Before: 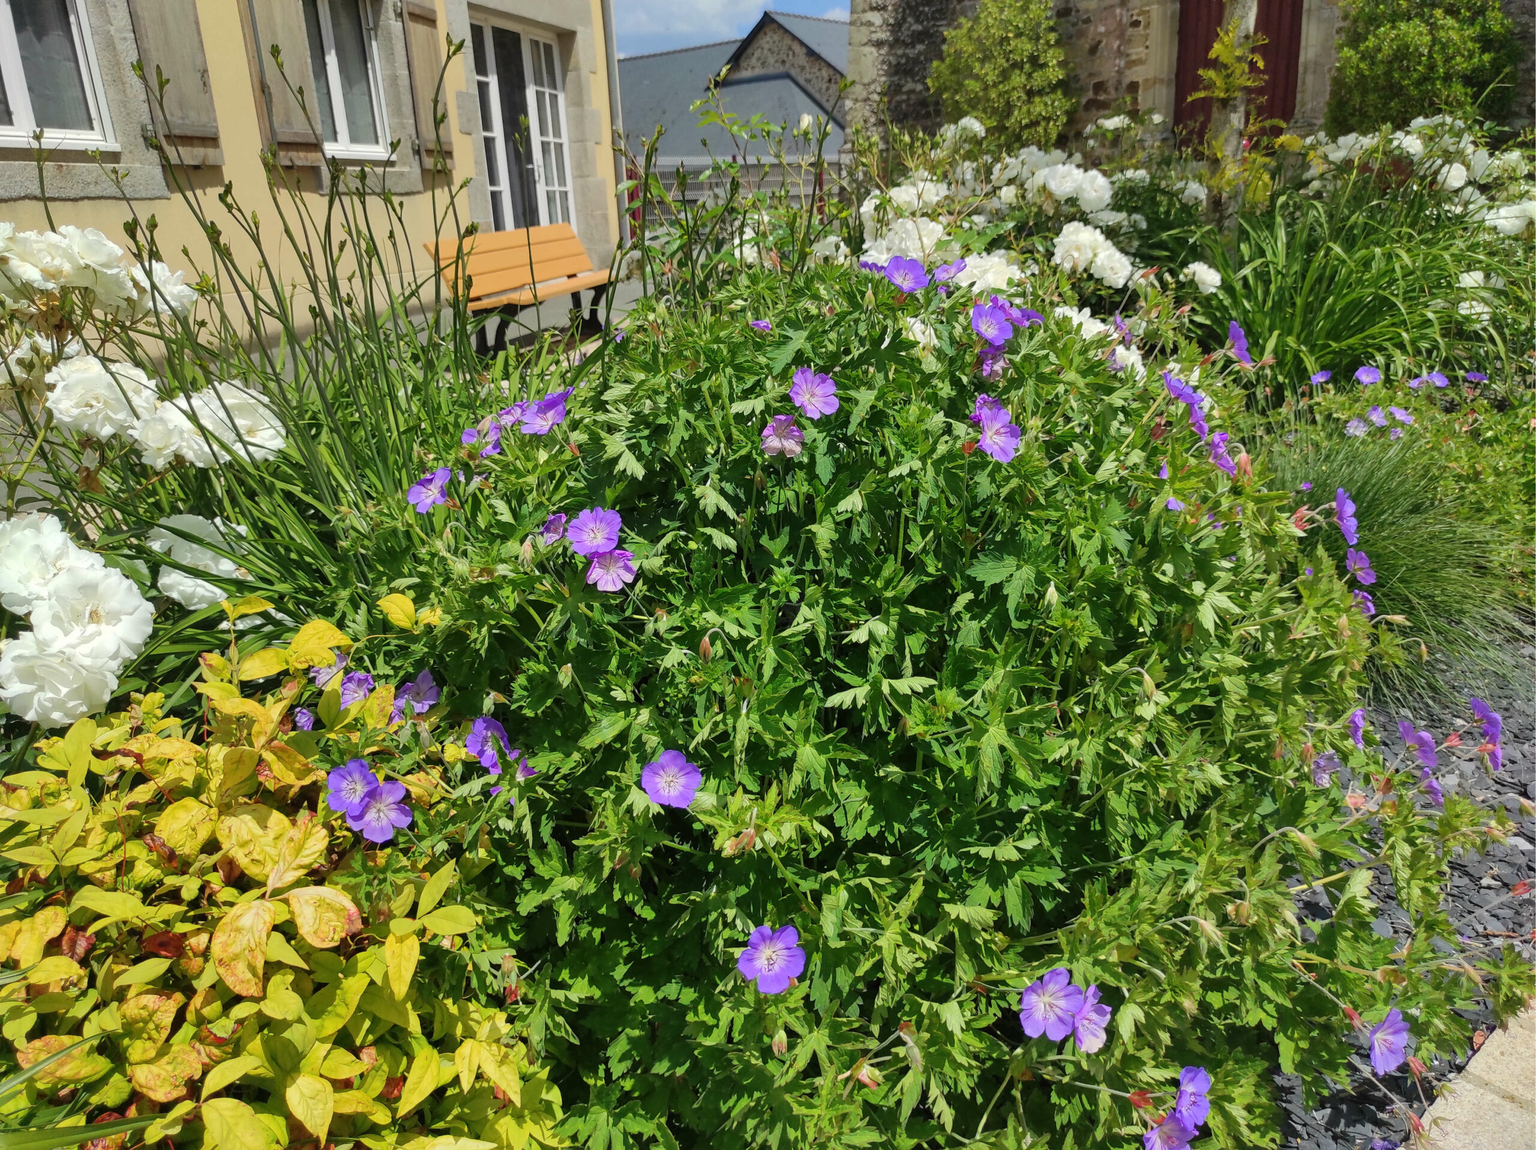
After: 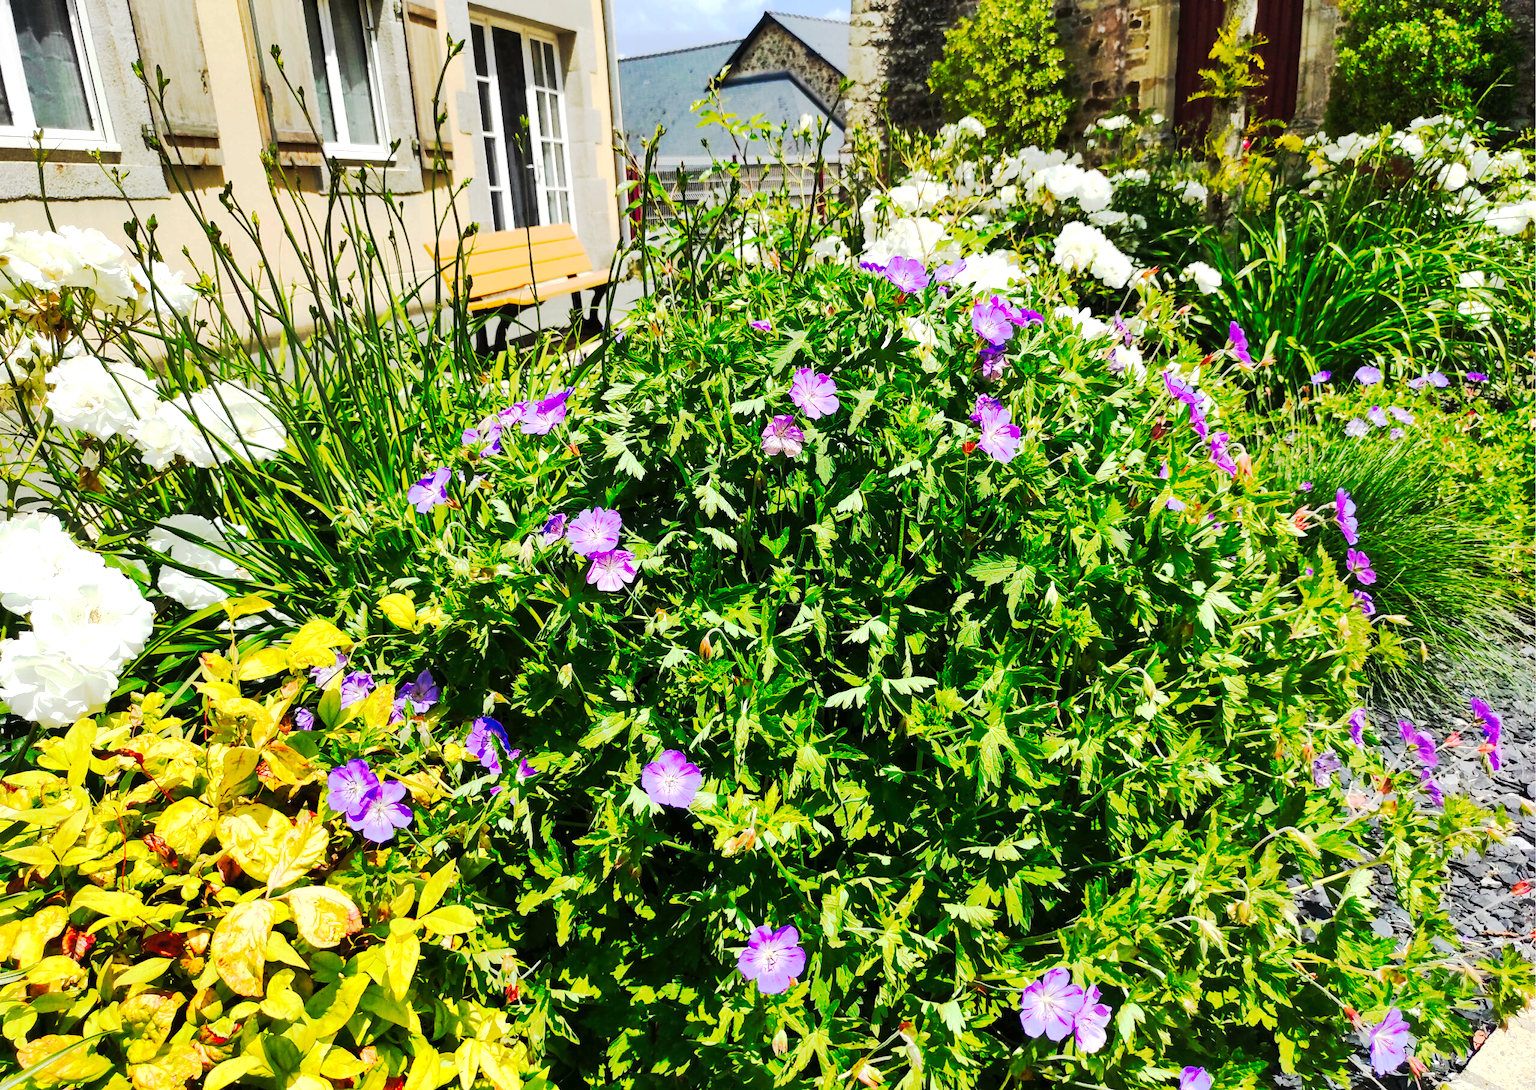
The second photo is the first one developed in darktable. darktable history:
crop and rotate: top 0.014%, bottom 5.141%
tone curve: curves: ch0 [(0, 0) (0.003, 0.002) (0.011, 0.002) (0.025, 0.002) (0.044, 0.007) (0.069, 0.014) (0.1, 0.026) (0.136, 0.04) (0.177, 0.061) (0.224, 0.1) (0.277, 0.151) (0.335, 0.198) (0.399, 0.272) (0.468, 0.387) (0.543, 0.553) (0.623, 0.716) (0.709, 0.8) (0.801, 0.855) (0.898, 0.897) (1, 1)], preserve colors none
exposure: black level correction 0, exposure 0.698 EV, compensate highlight preservation false
